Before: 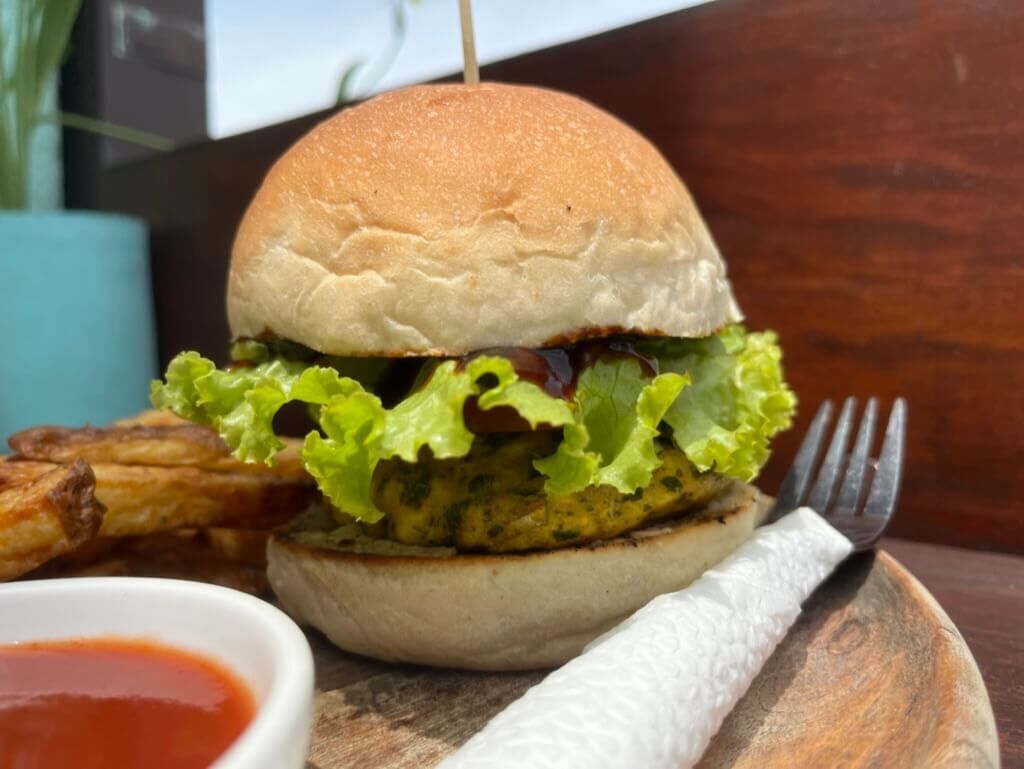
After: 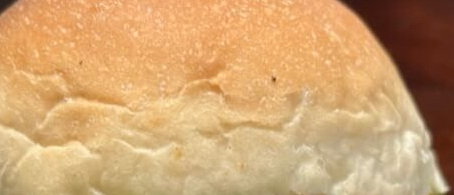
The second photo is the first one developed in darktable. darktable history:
crop: left 28.847%, top 16.829%, right 26.786%, bottom 57.764%
exposure: compensate highlight preservation false
vignetting: fall-off start 100.76%, width/height ratio 1.324
